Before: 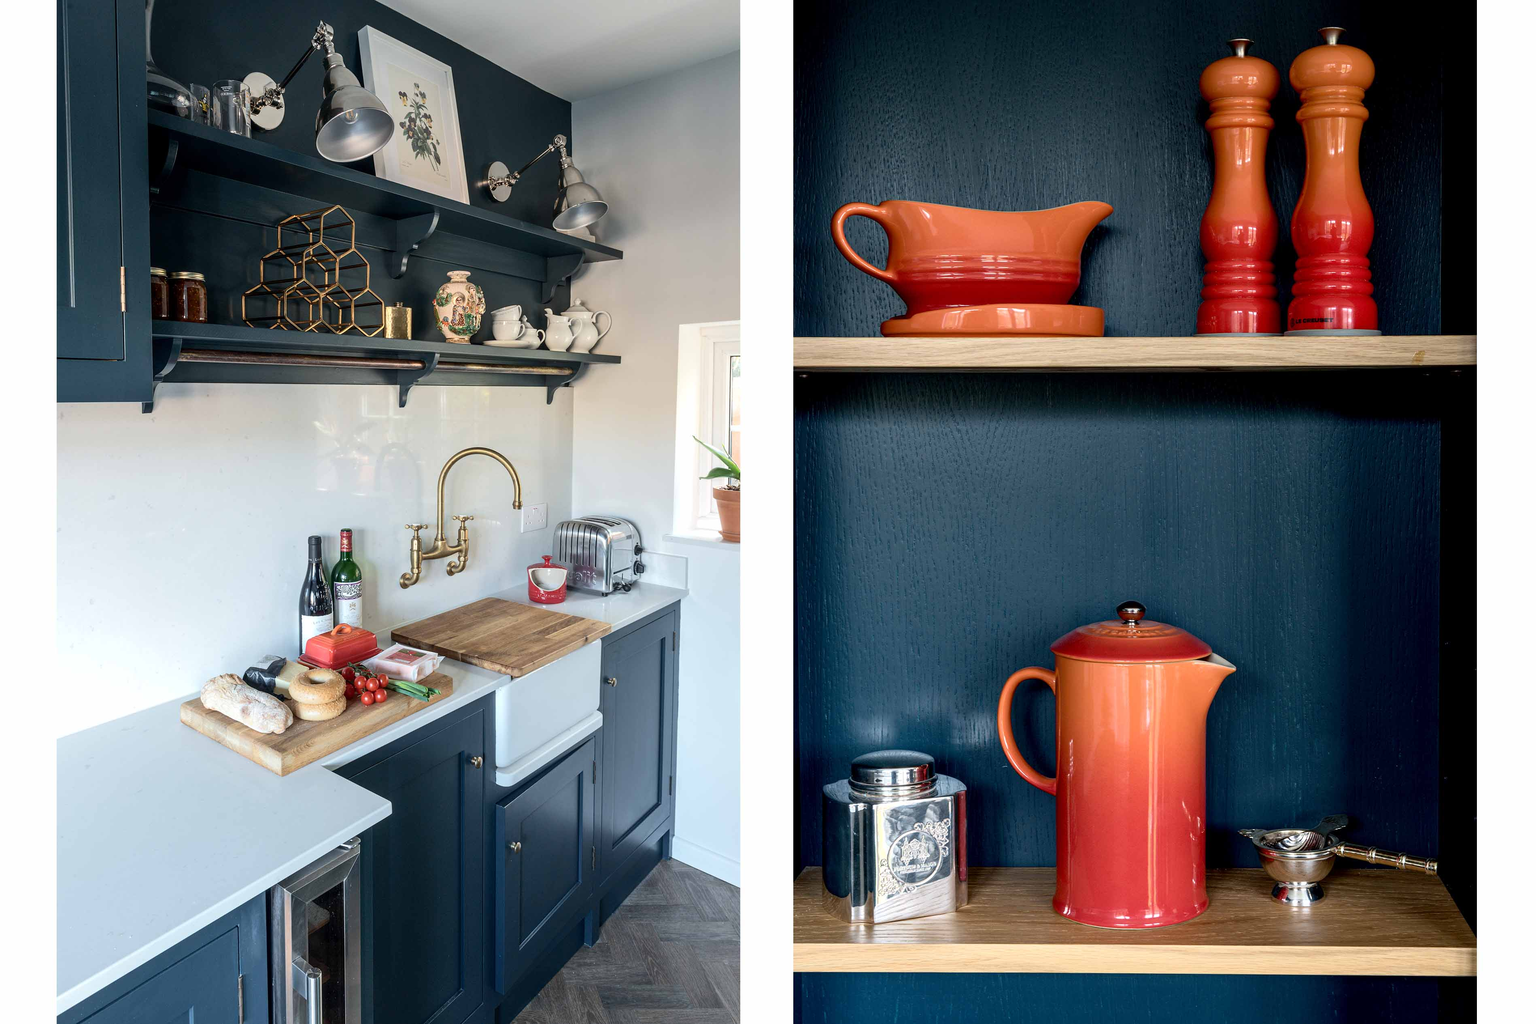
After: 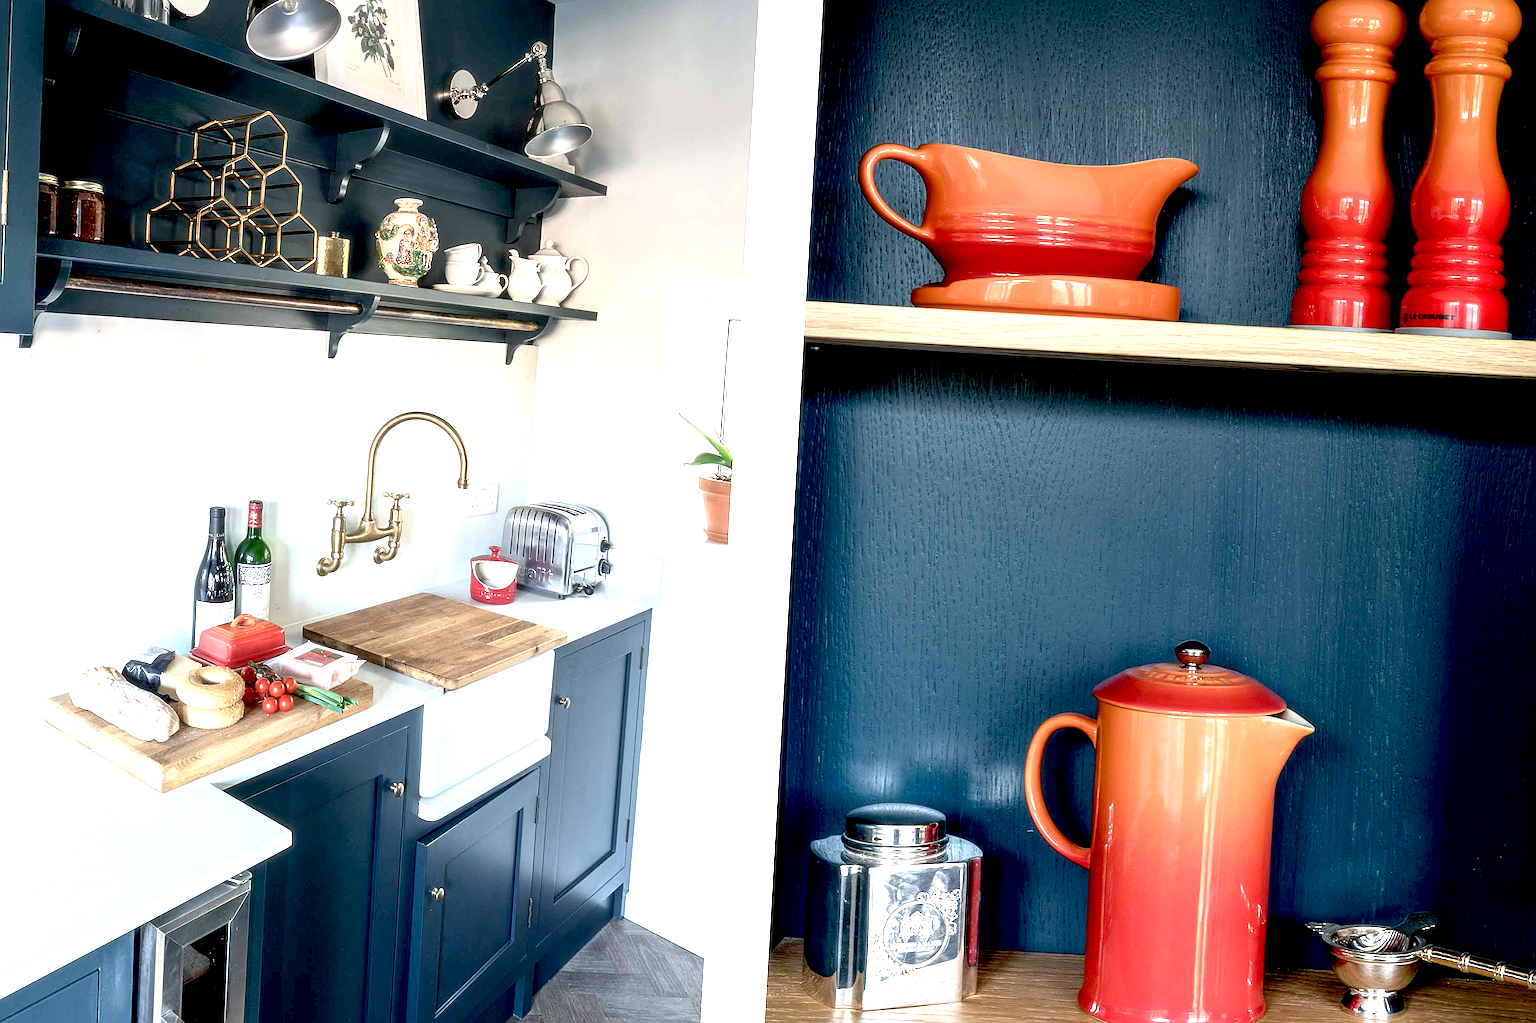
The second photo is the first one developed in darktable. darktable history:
exposure: black level correction 0.01, exposure 1 EV, compensate highlight preservation false
white balance: emerald 1
crop and rotate: angle -3.27°, left 5.211%, top 5.211%, right 4.607%, bottom 4.607%
soften: size 10%, saturation 50%, brightness 0.2 EV, mix 10%
sharpen: on, module defaults
